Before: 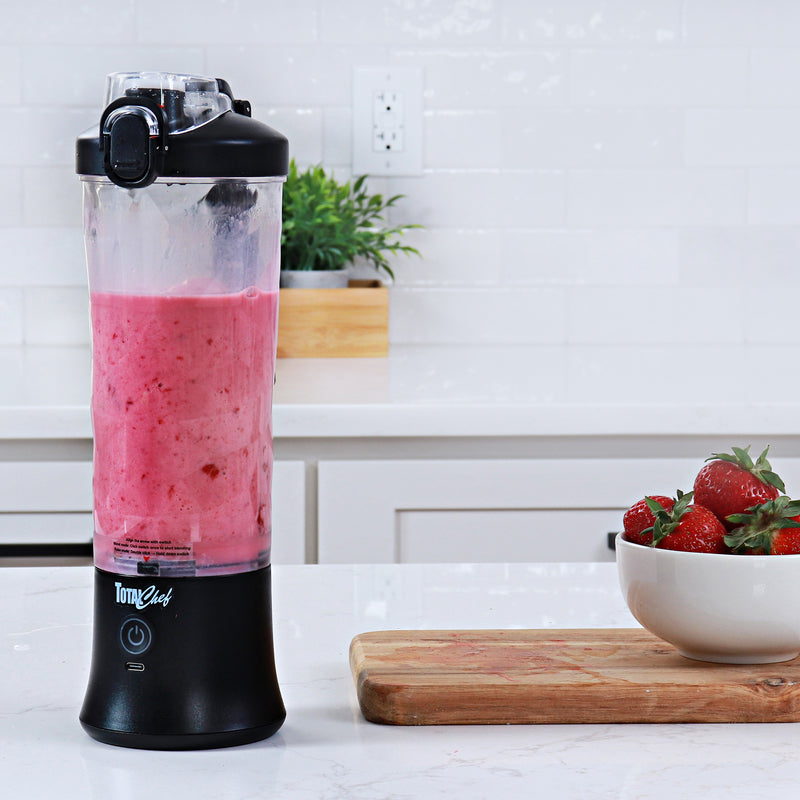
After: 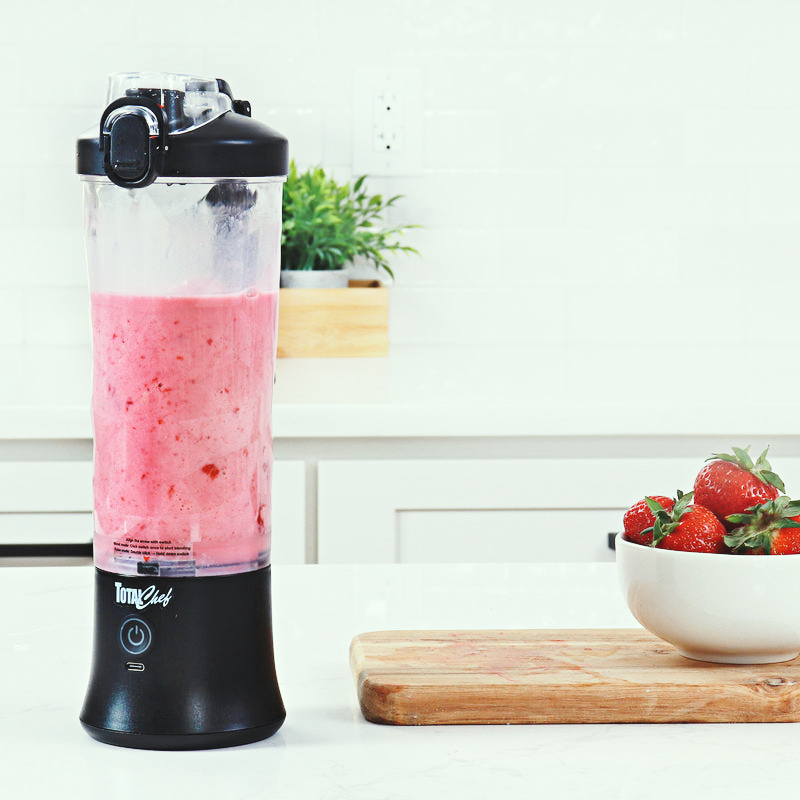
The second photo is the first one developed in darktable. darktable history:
color correction: highlights a* -4.68, highlights b* 5.03, saturation 0.952
base curve: curves: ch0 [(0, 0.007) (0.028, 0.063) (0.121, 0.311) (0.46, 0.743) (0.859, 0.957) (1, 1)], preserve colors none
